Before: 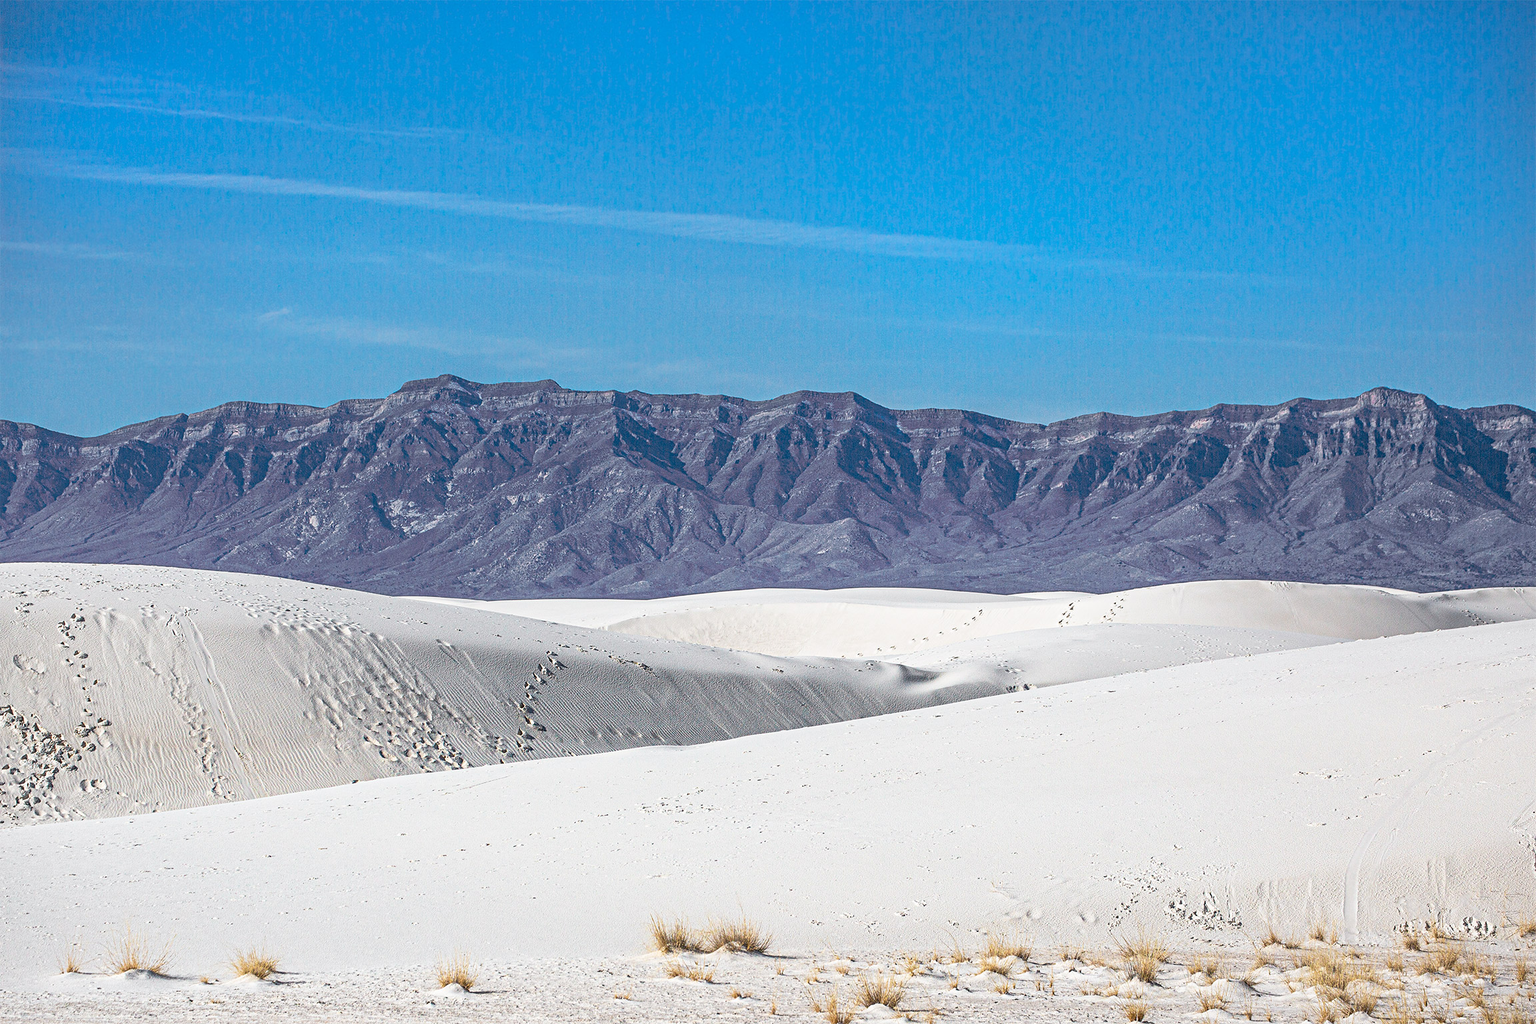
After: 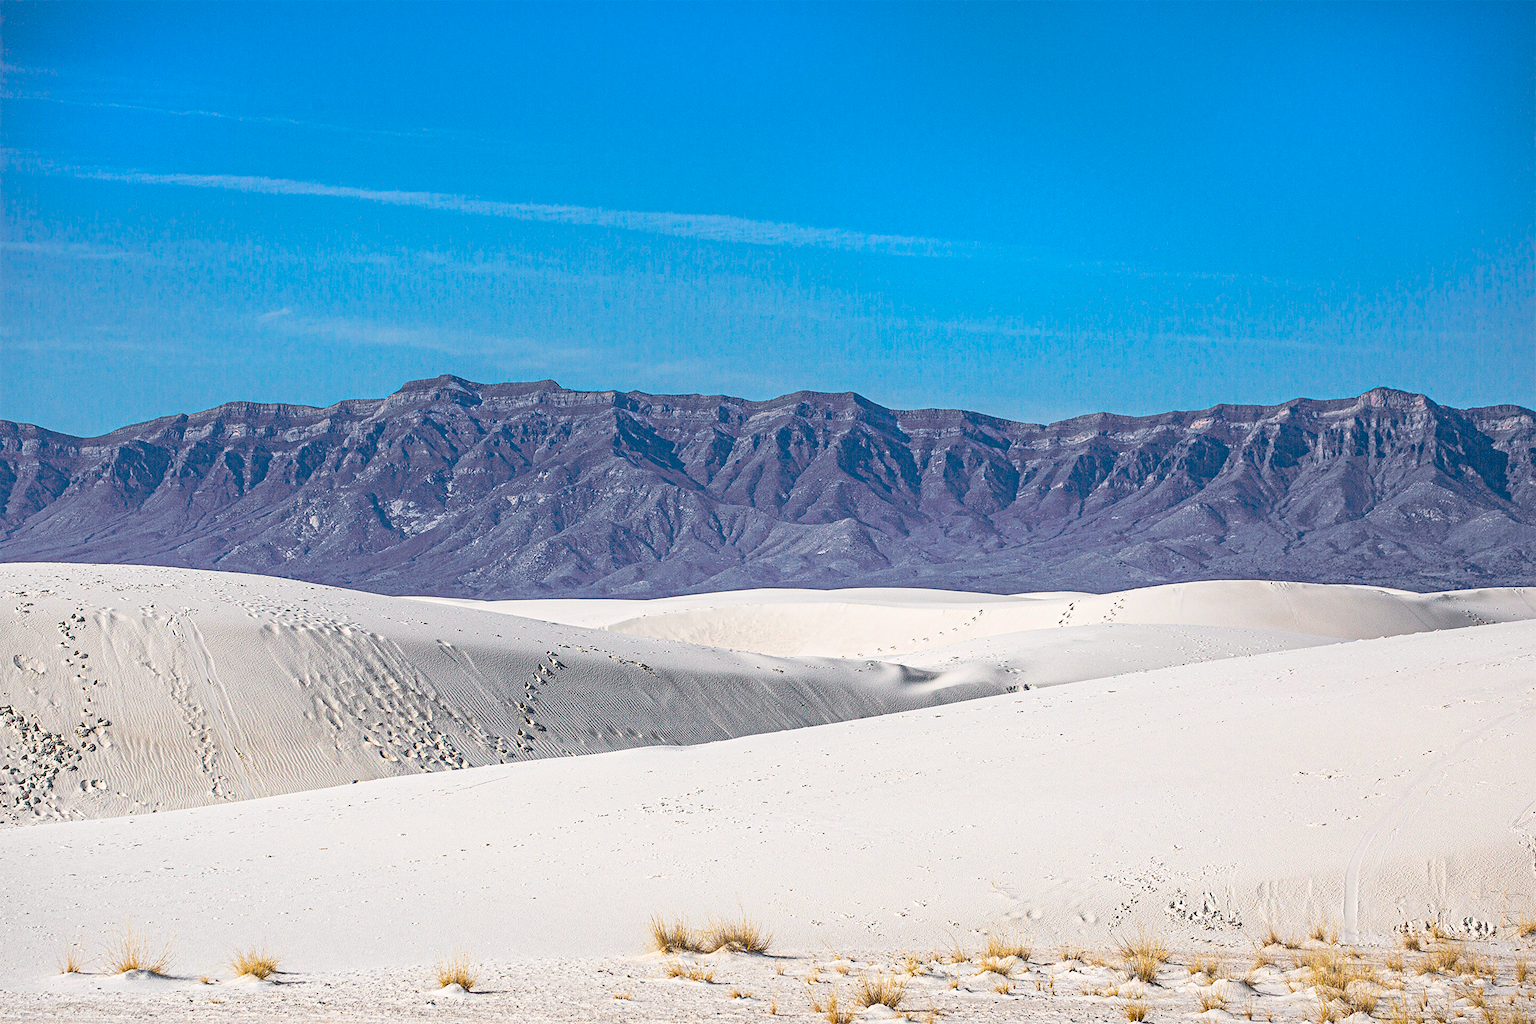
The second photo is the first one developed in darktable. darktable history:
color balance rgb: highlights gain › chroma 0.664%, highlights gain › hue 55.81°, linear chroma grading › global chroma 0.414%, perceptual saturation grading › global saturation 19.977%, global vibrance 14.211%
